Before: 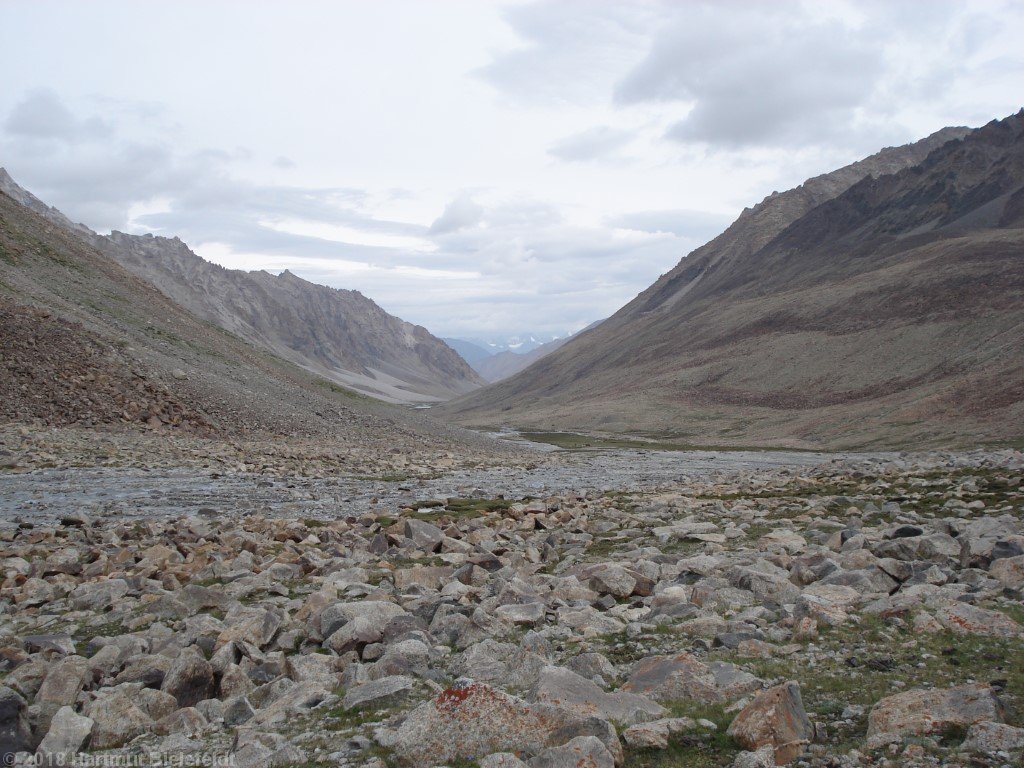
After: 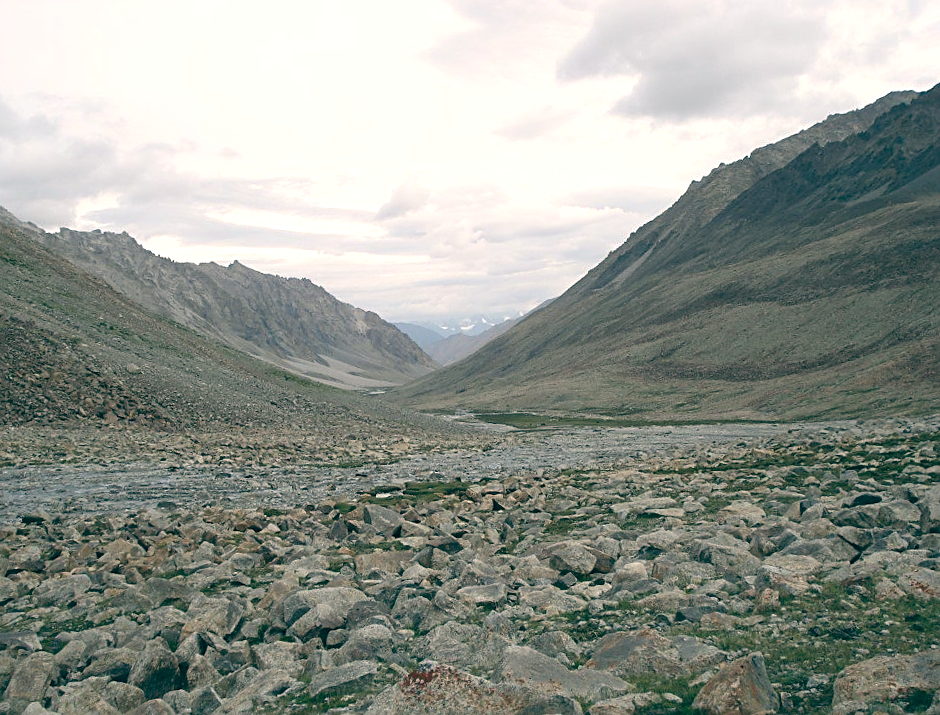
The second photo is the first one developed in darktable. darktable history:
exposure: black level correction 0.001, exposure 0.191 EV, compensate highlight preservation false
crop and rotate: left 2.536%, right 1.107%, bottom 2.246%
rotate and perspective: rotation -2.12°, lens shift (vertical) 0.009, lens shift (horizontal) -0.008, automatic cropping original format, crop left 0.036, crop right 0.964, crop top 0.05, crop bottom 0.959
color balance: lift [1.005, 0.99, 1.007, 1.01], gamma [1, 0.979, 1.011, 1.021], gain [0.923, 1.098, 1.025, 0.902], input saturation 90.45%, contrast 7.73%, output saturation 105.91%
sharpen: on, module defaults
